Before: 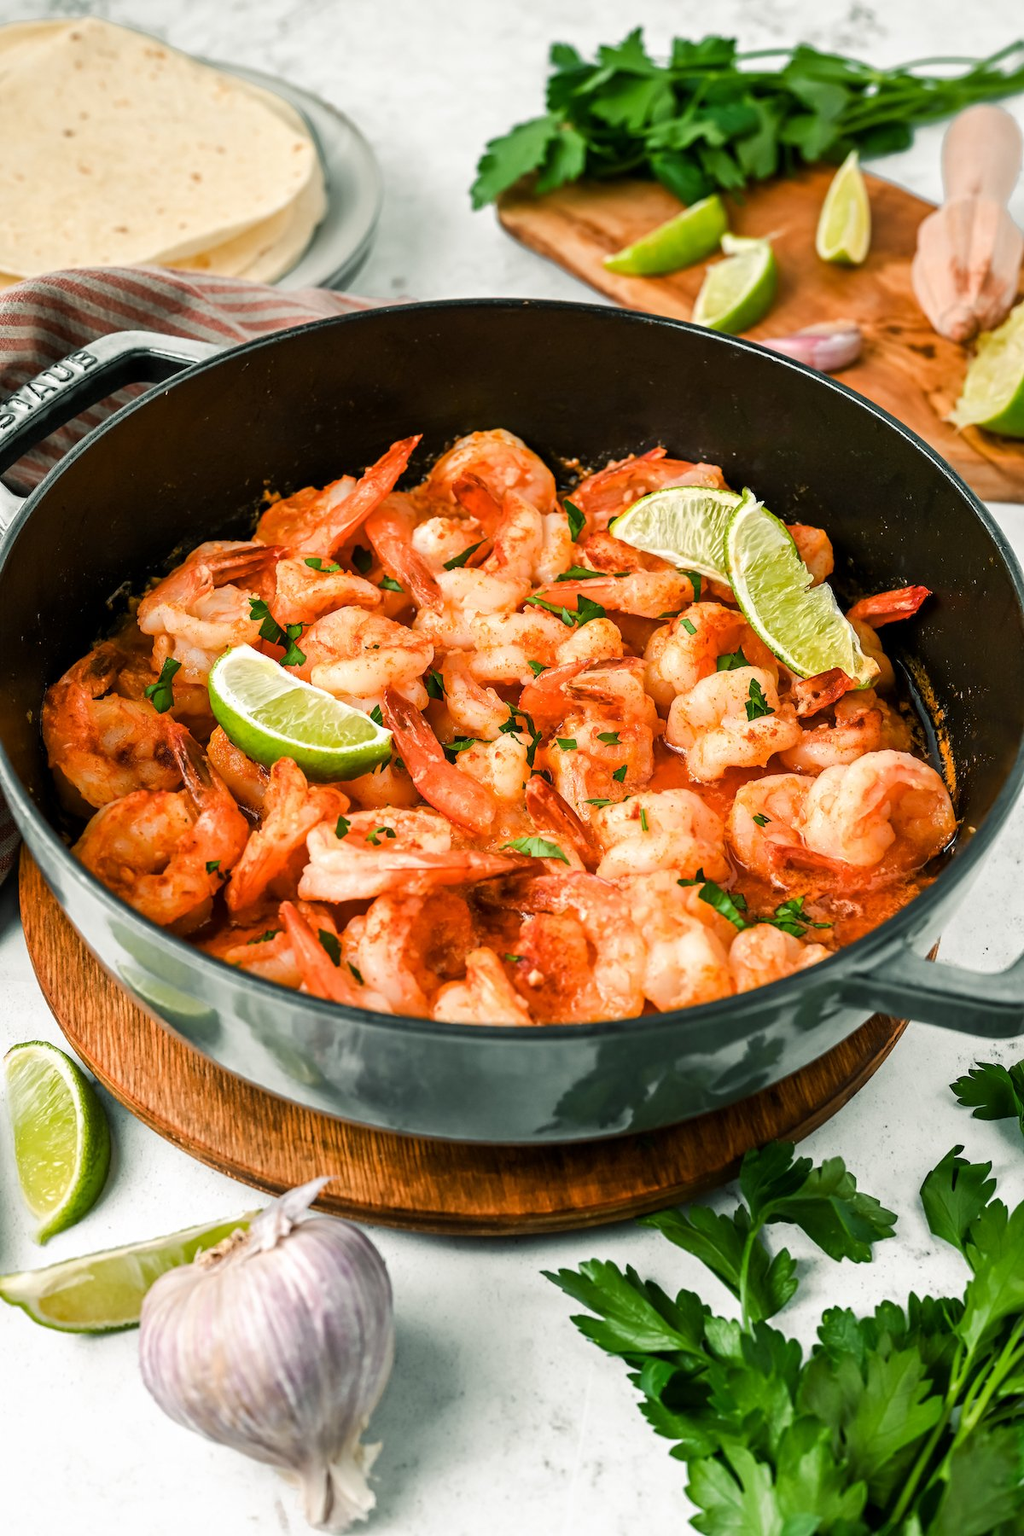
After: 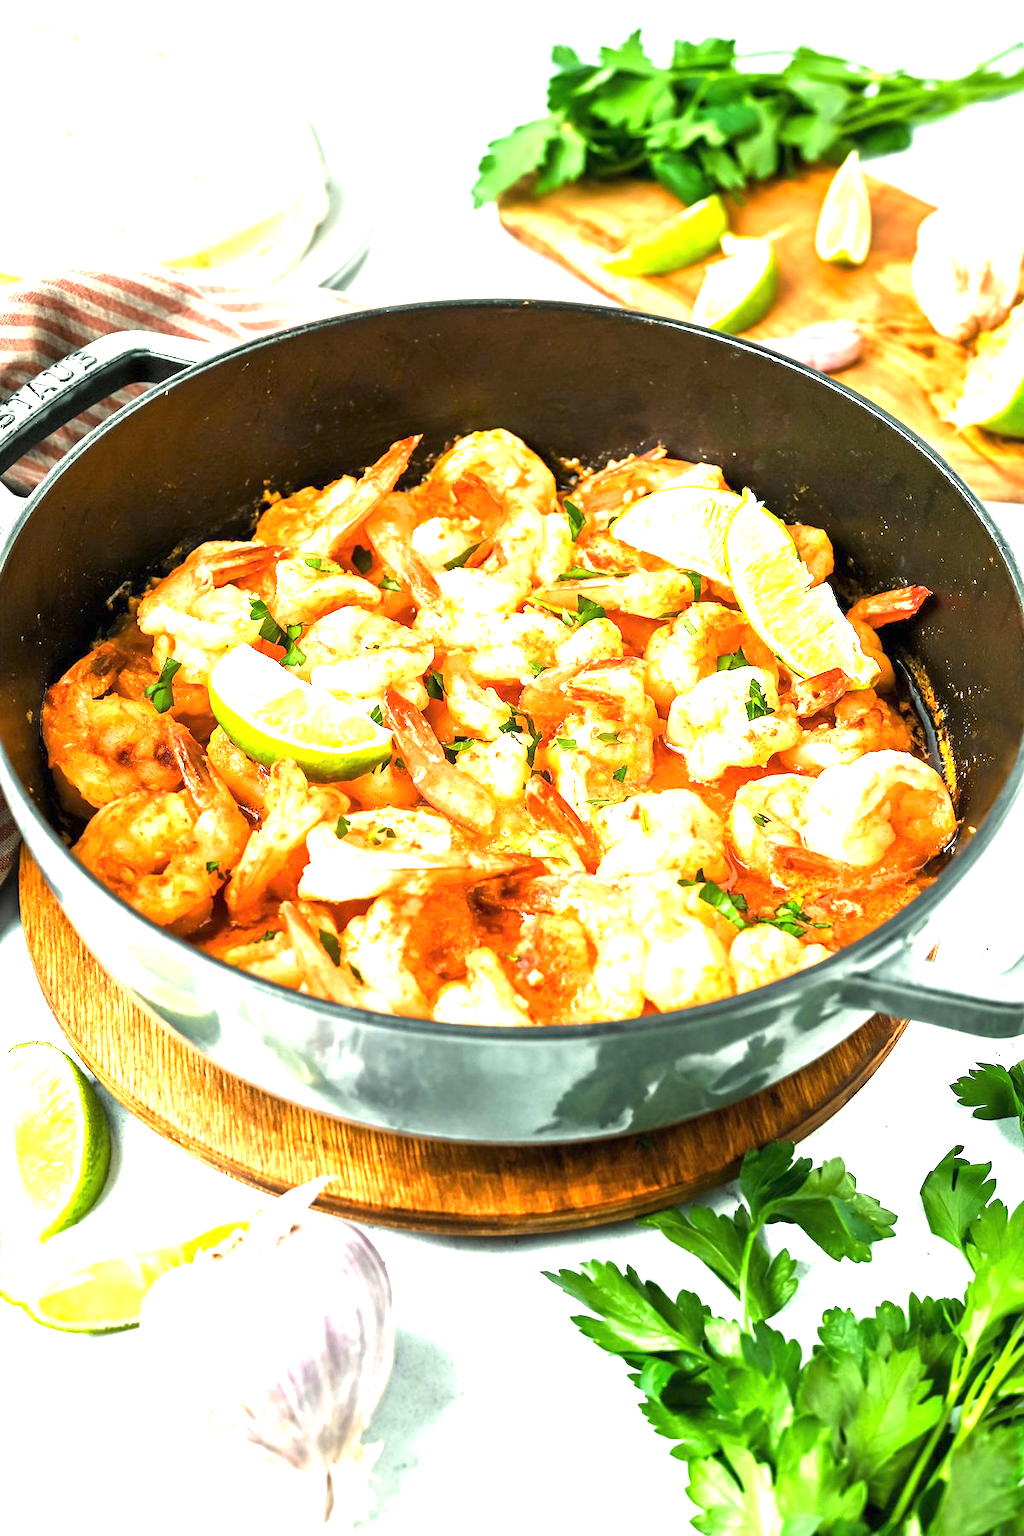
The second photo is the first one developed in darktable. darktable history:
exposure: black level correction 0, exposure 1.993 EV, compensate highlight preservation false
